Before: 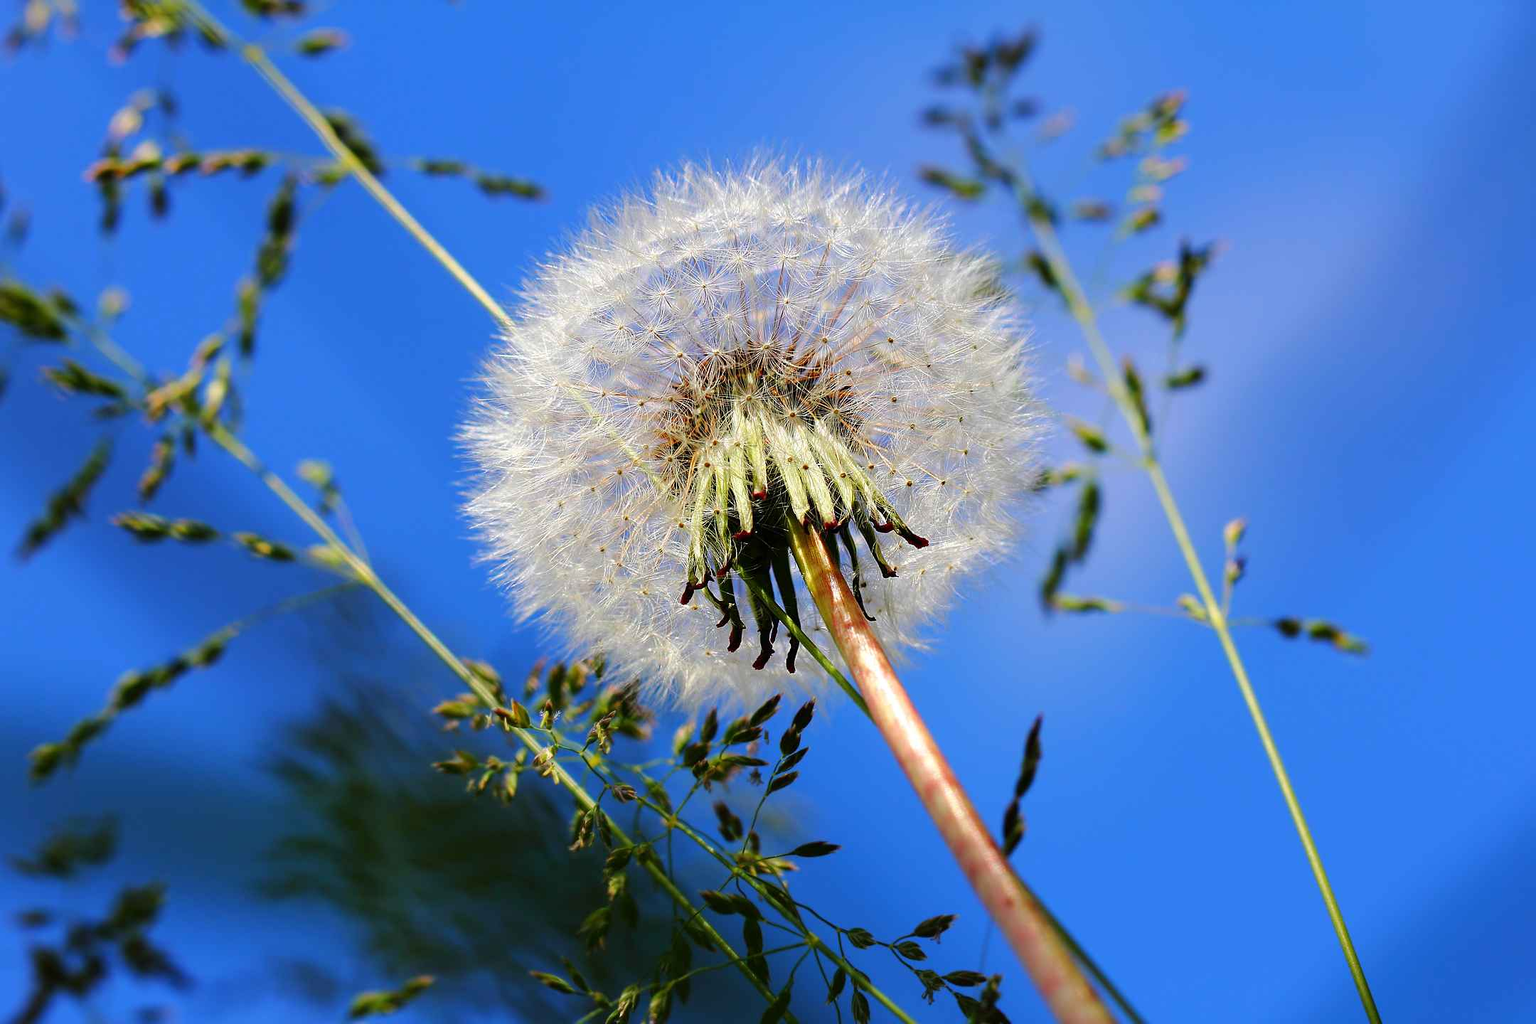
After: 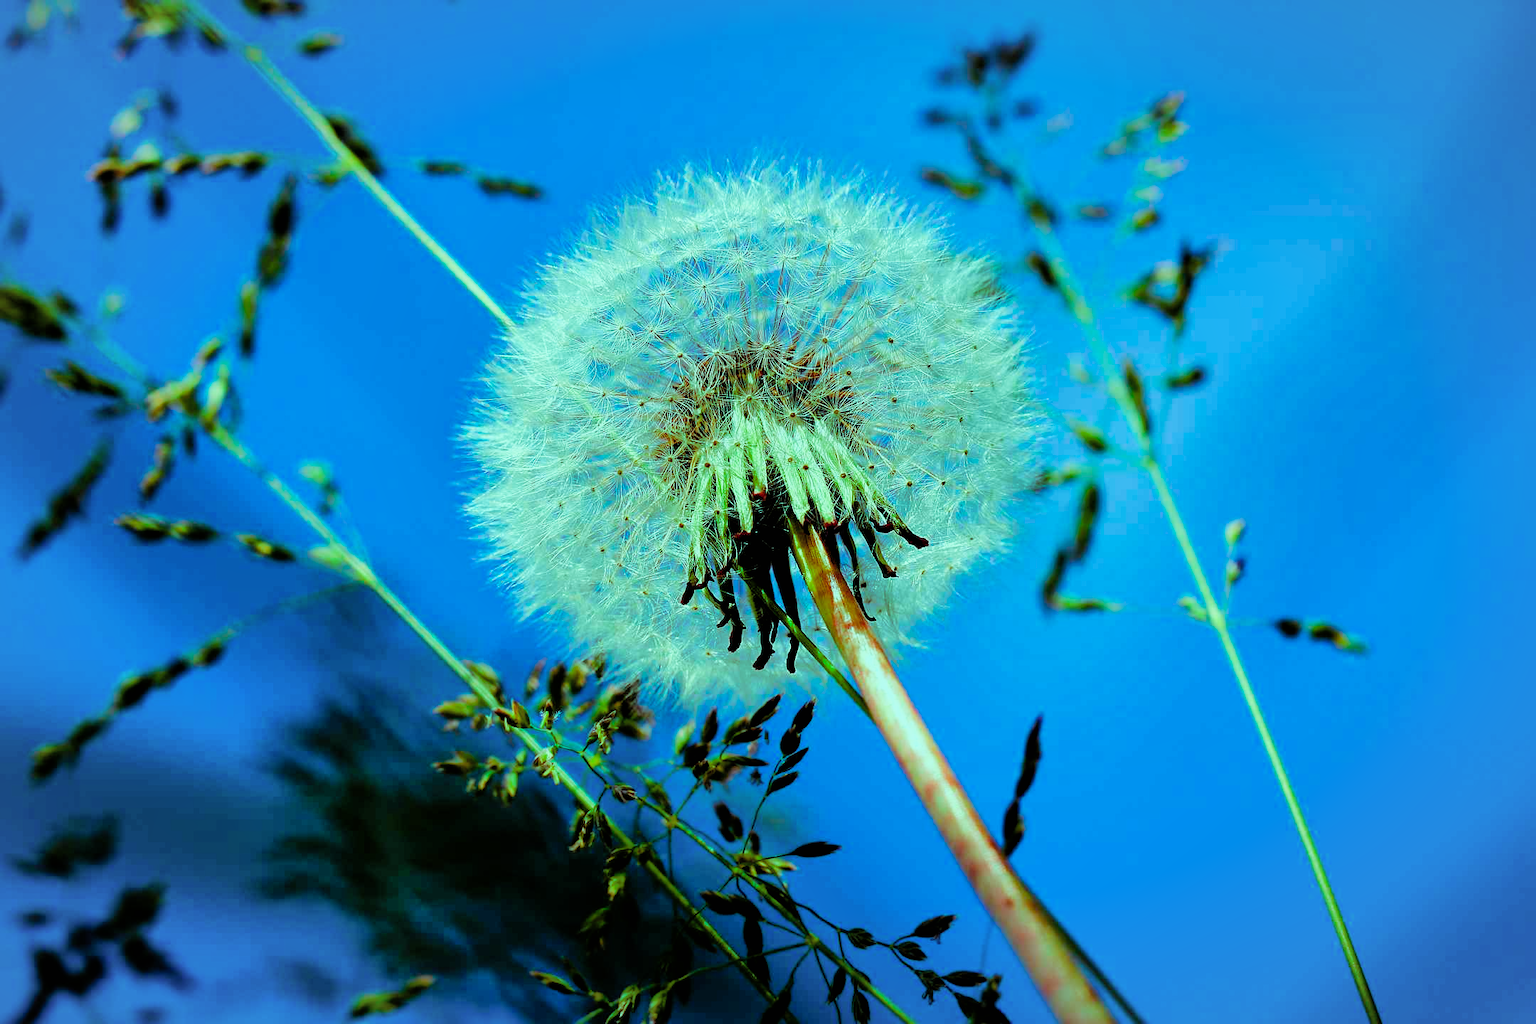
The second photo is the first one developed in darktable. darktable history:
color balance rgb: highlights gain › luminance 20.195%, highlights gain › chroma 13.087%, highlights gain › hue 175.09°, perceptual saturation grading › global saturation 14.504%, perceptual saturation grading › highlights -25.412%, perceptual saturation grading › shadows 29.928%, global vibrance 20%
vignetting: fall-off radius 100.4%, brightness -0.435, saturation -0.195, width/height ratio 1.344, unbound false
shadows and highlights: highlights color adjustment 78.72%
filmic rgb: black relative exposure -5.04 EV, white relative exposure 3.5 EV, hardness 3.19, contrast 1.299, highlights saturation mix -49.71%
